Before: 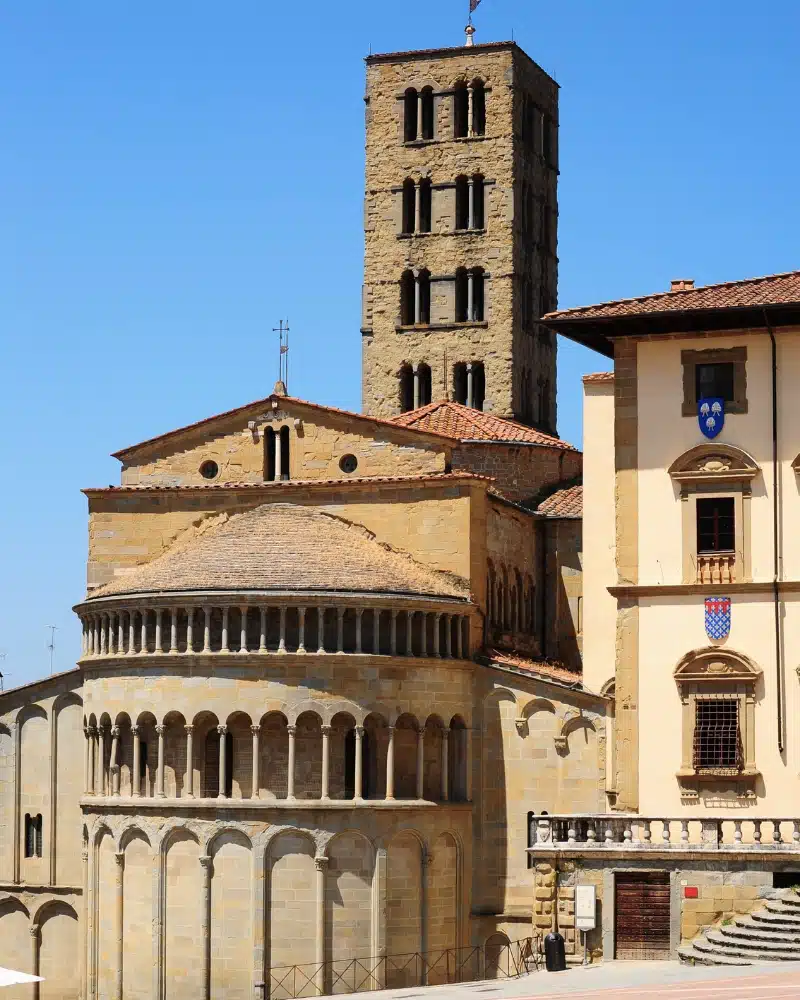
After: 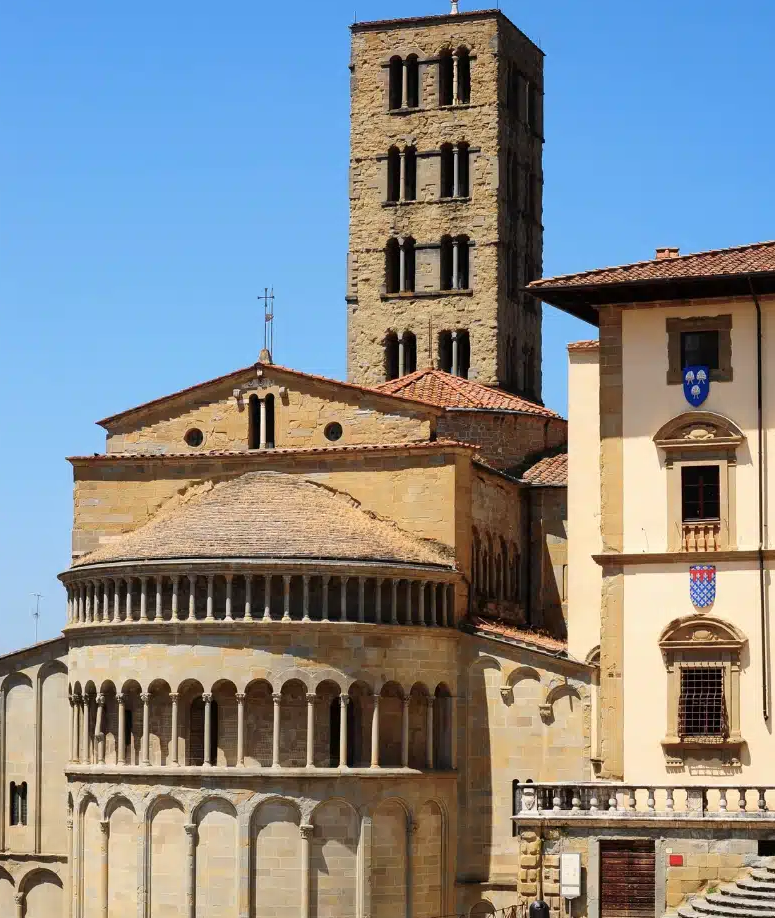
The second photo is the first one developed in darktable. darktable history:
crop: left 1.964%, top 3.251%, right 1.122%, bottom 4.933%
local contrast: mode bilateral grid, contrast 10, coarseness 25, detail 115%, midtone range 0.2
